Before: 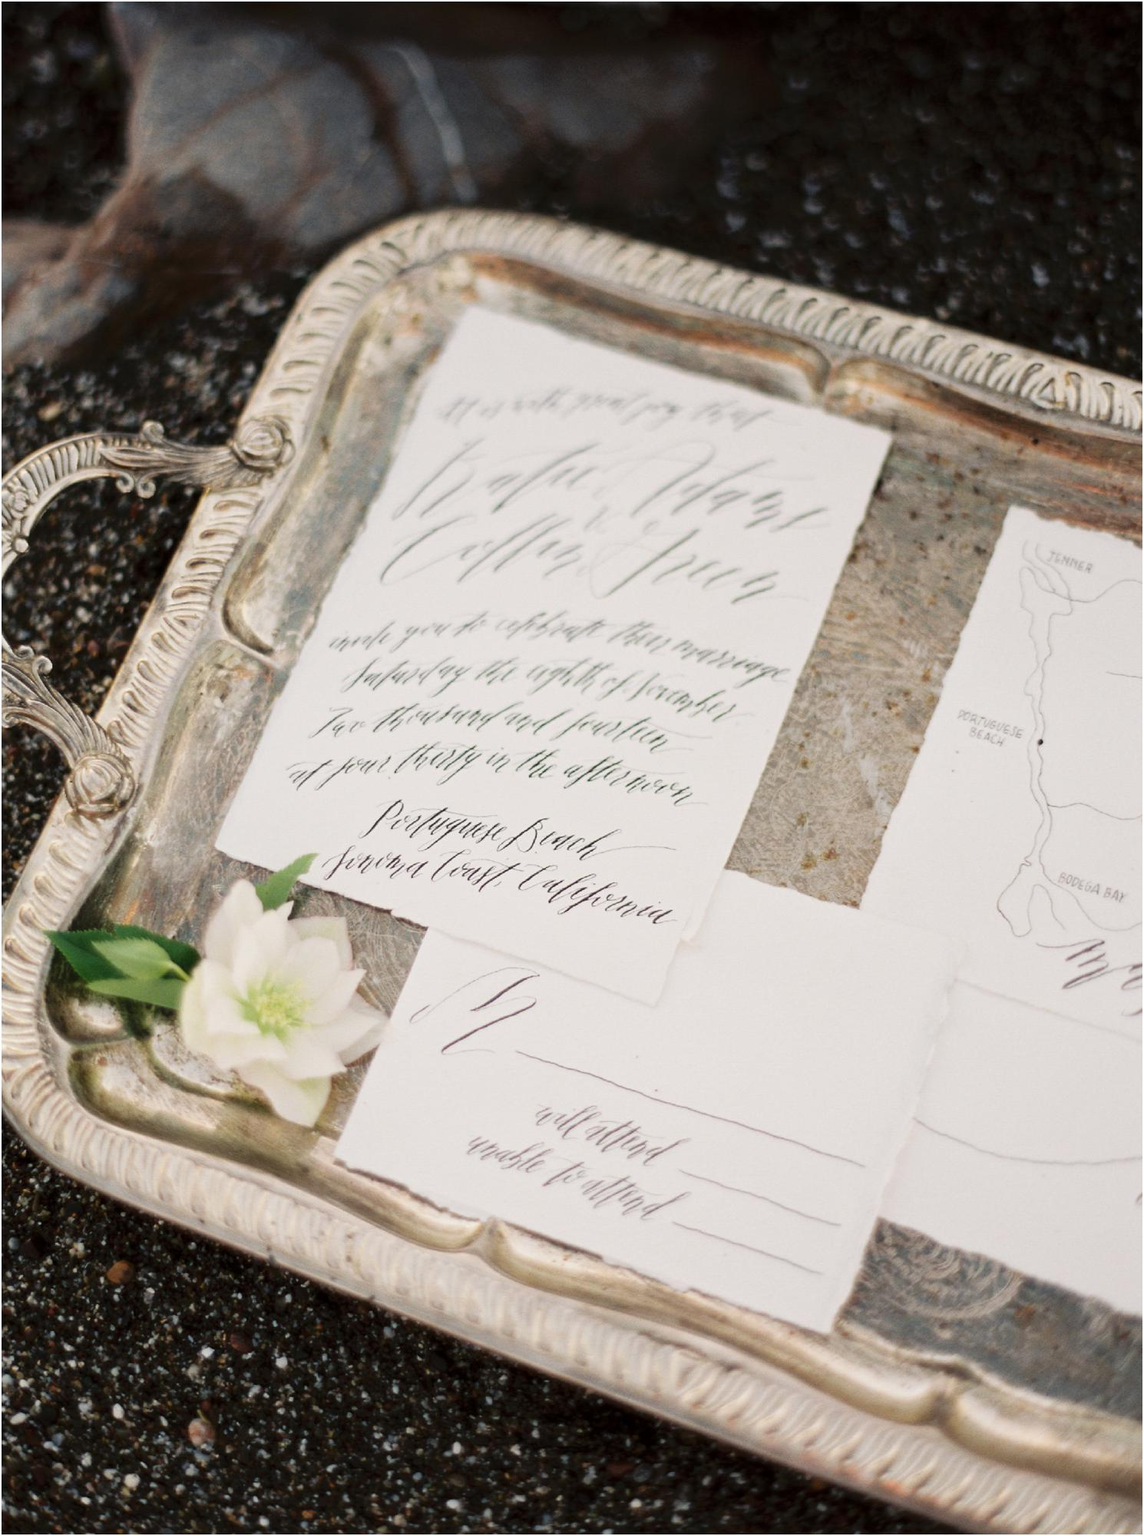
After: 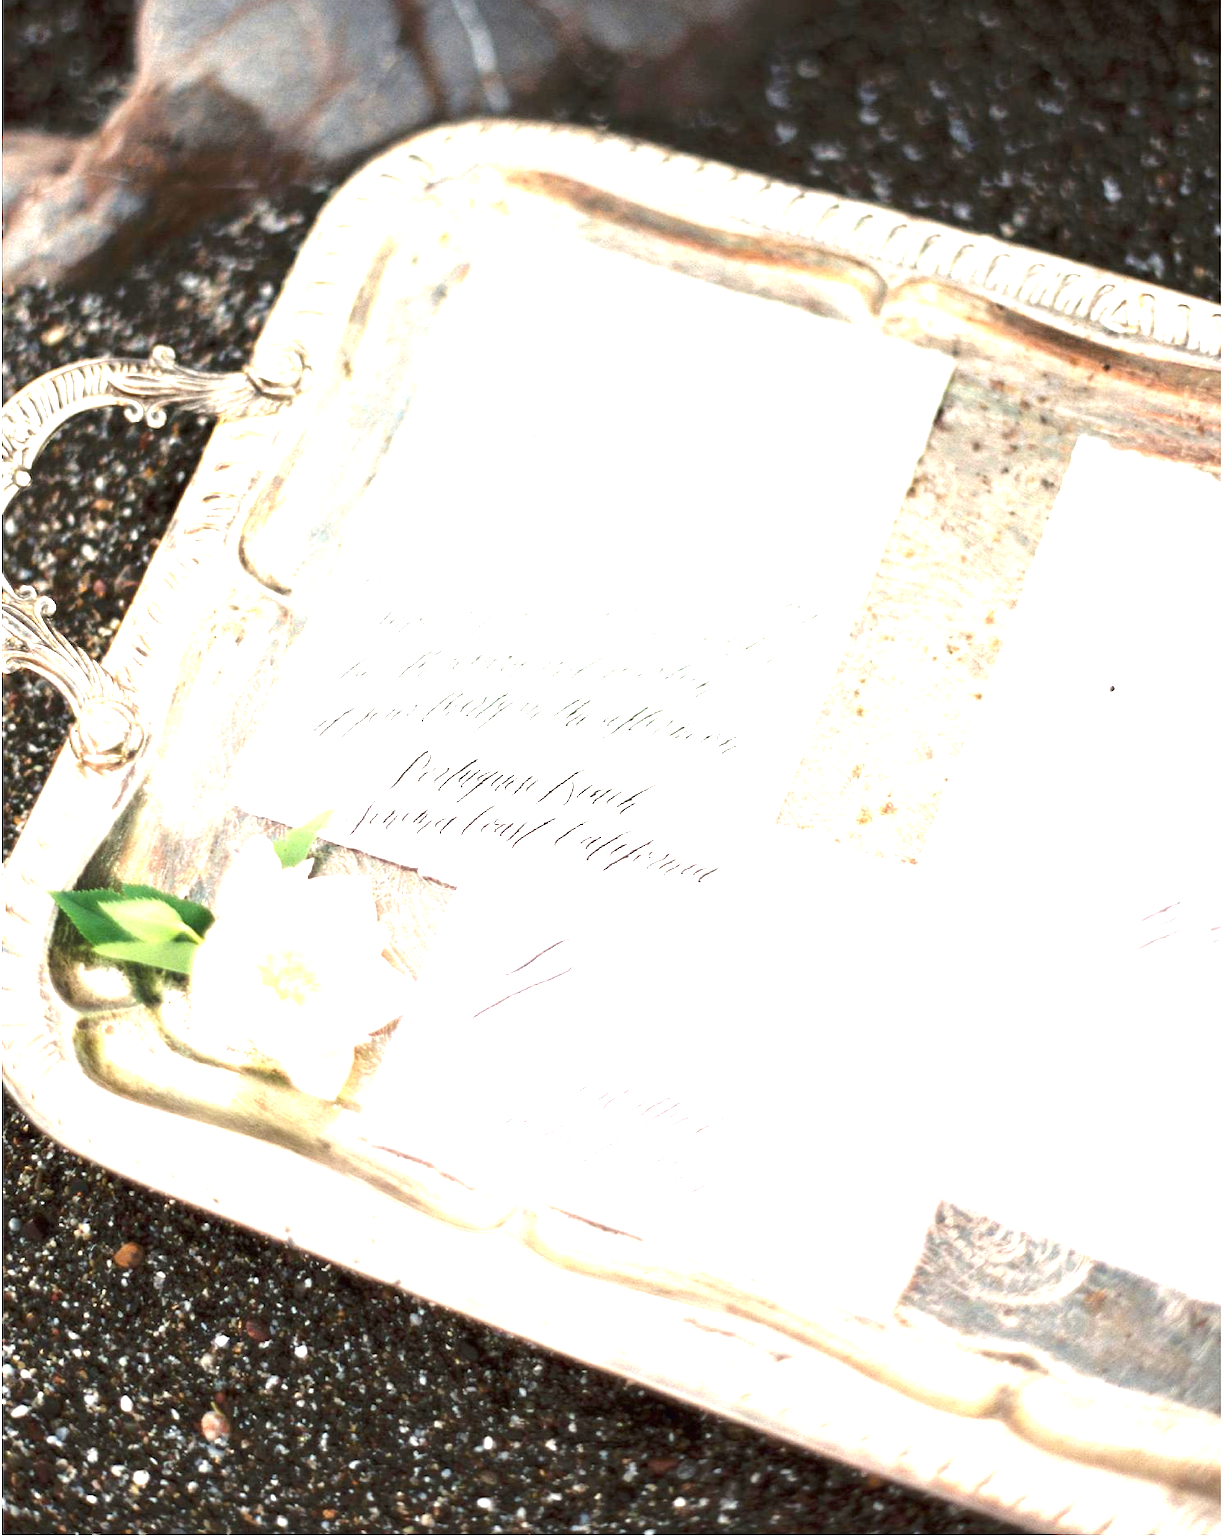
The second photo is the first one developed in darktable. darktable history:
exposure: black level correction 0, exposure 1.898 EV, compensate highlight preservation false
crop and rotate: top 6.377%
